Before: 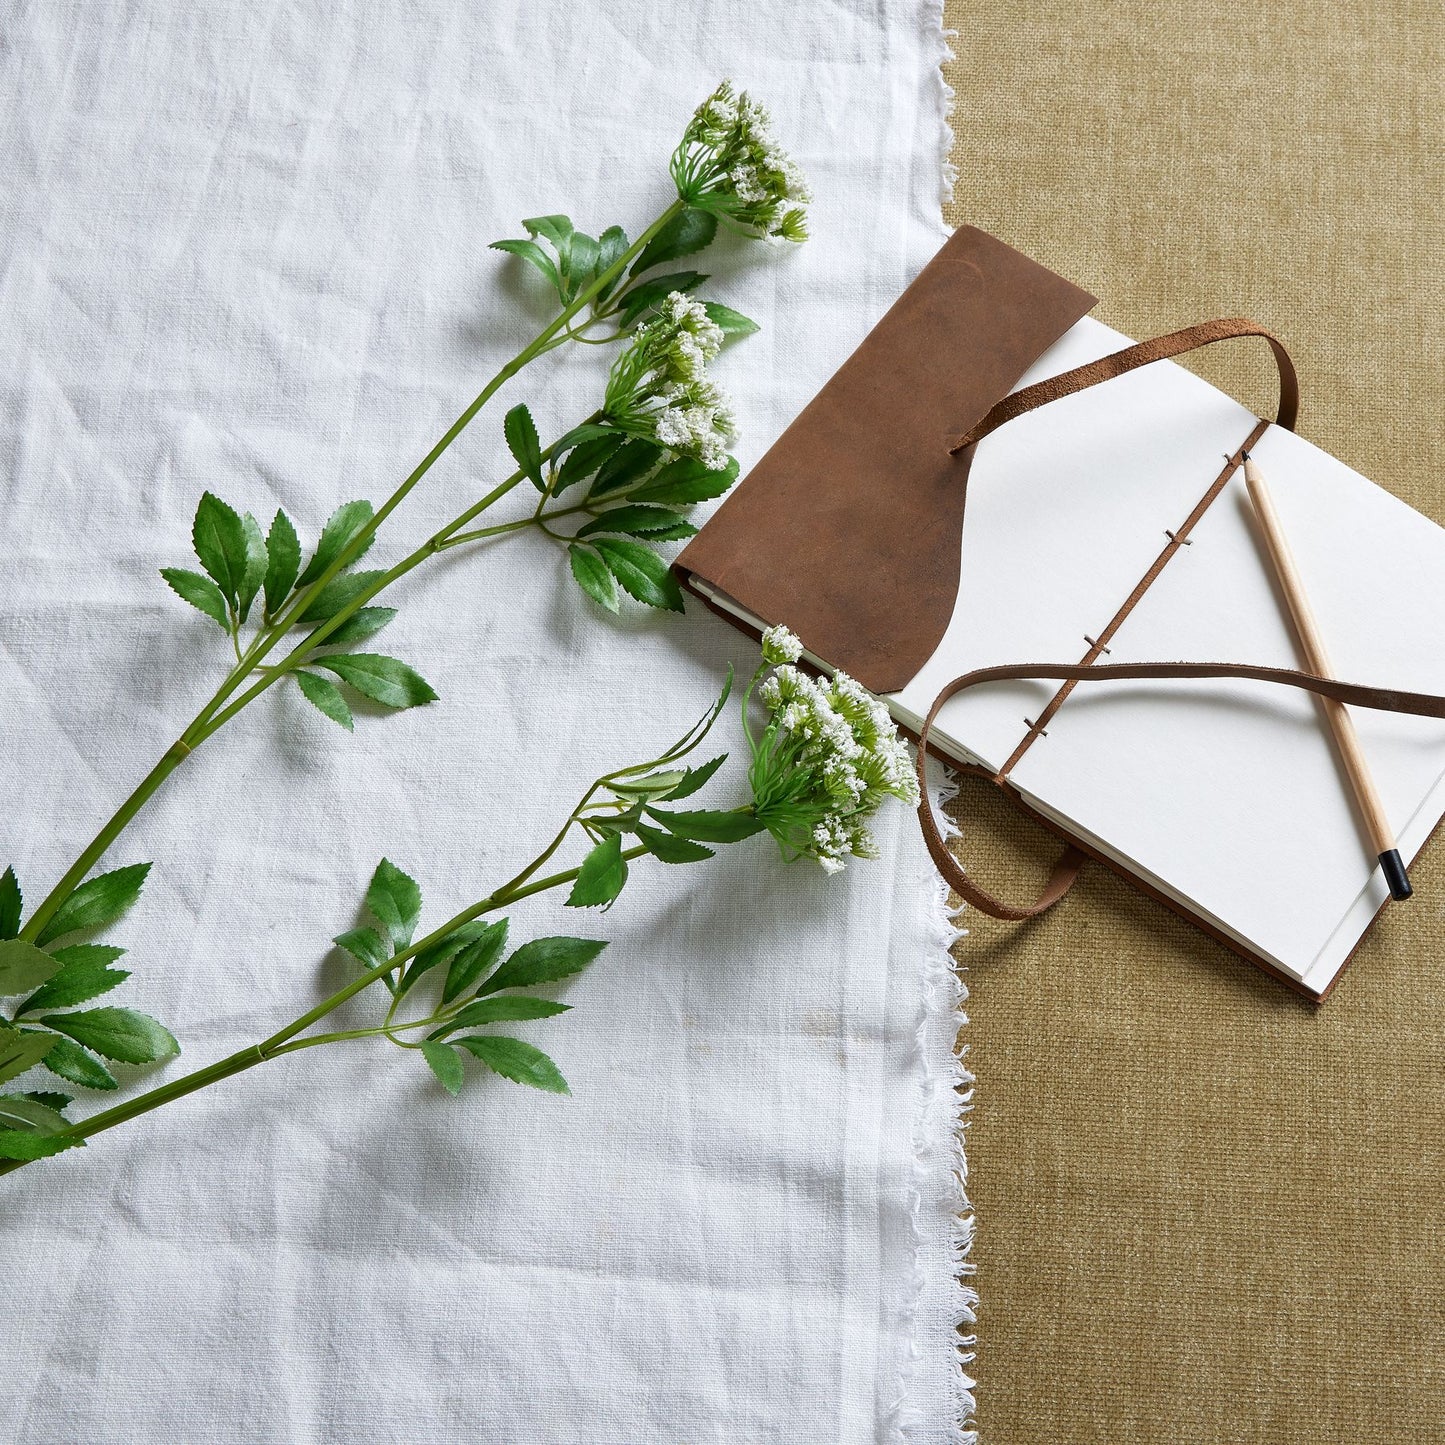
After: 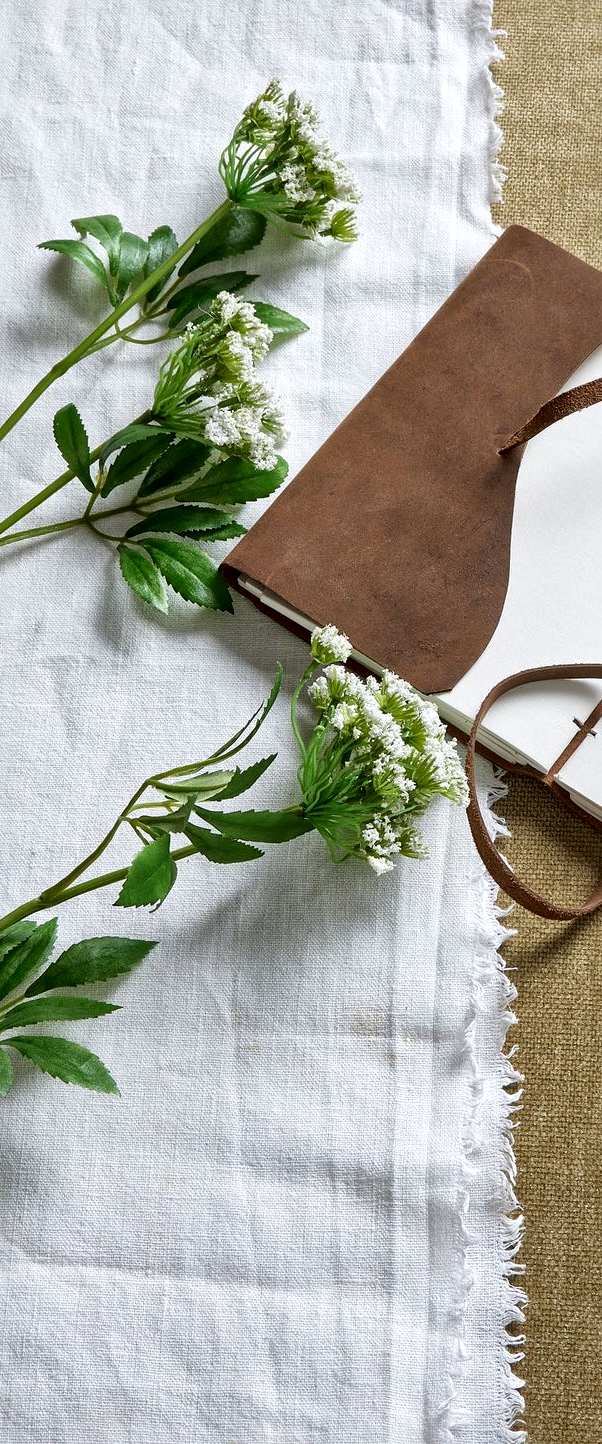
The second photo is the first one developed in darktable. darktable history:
crop: left 31.229%, right 27.105%
local contrast: mode bilateral grid, contrast 20, coarseness 19, detail 163%, midtone range 0.2
exposure: black level correction 0.001, exposure 0.014 EV, compensate highlight preservation false
